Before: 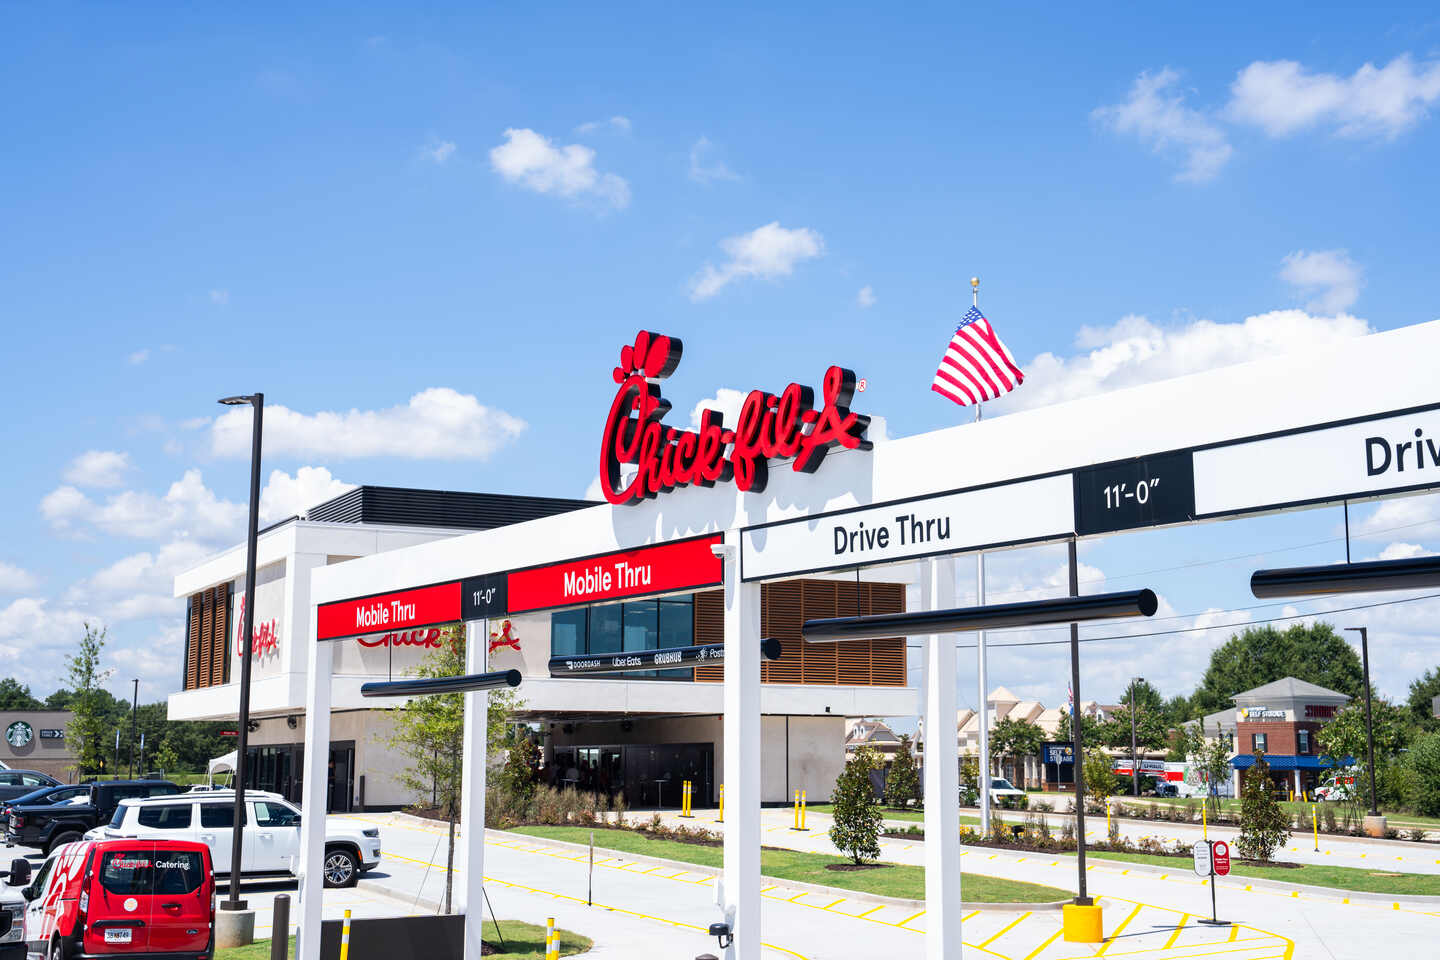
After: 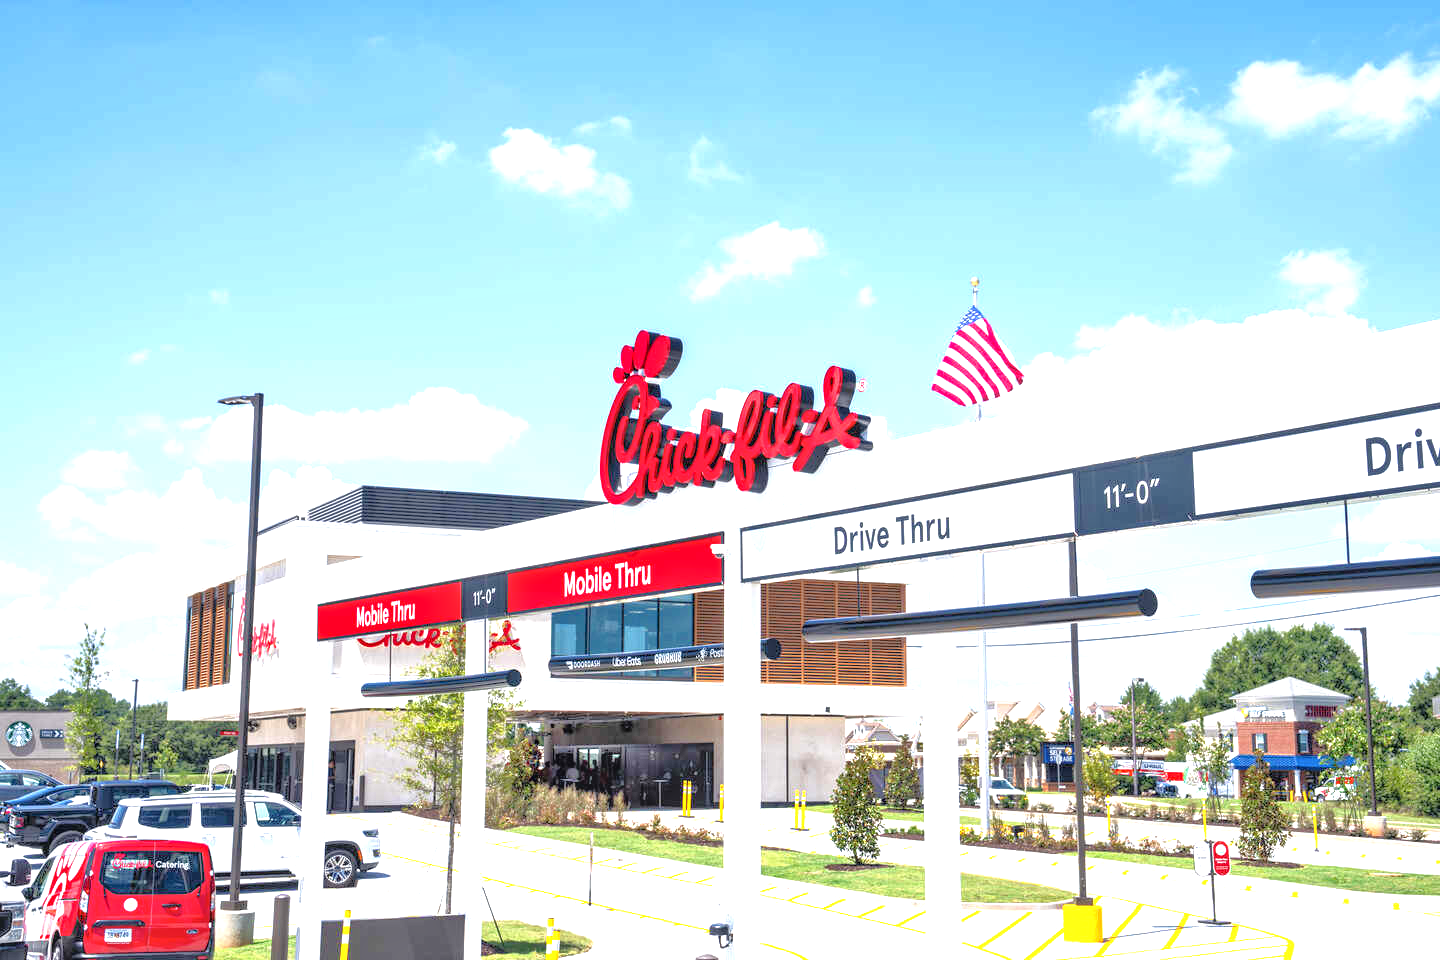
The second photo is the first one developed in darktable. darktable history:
tone equalizer: -7 EV 0.15 EV, -6 EV 0.6 EV, -5 EV 1.15 EV, -4 EV 1.33 EV, -3 EV 1.15 EV, -2 EV 0.6 EV, -1 EV 0.15 EV, mask exposure compensation -0.5 EV
exposure: black level correction 0, exposure 0.95 EV, compensate exposure bias true, compensate highlight preservation false
local contrast: on, module defaults
